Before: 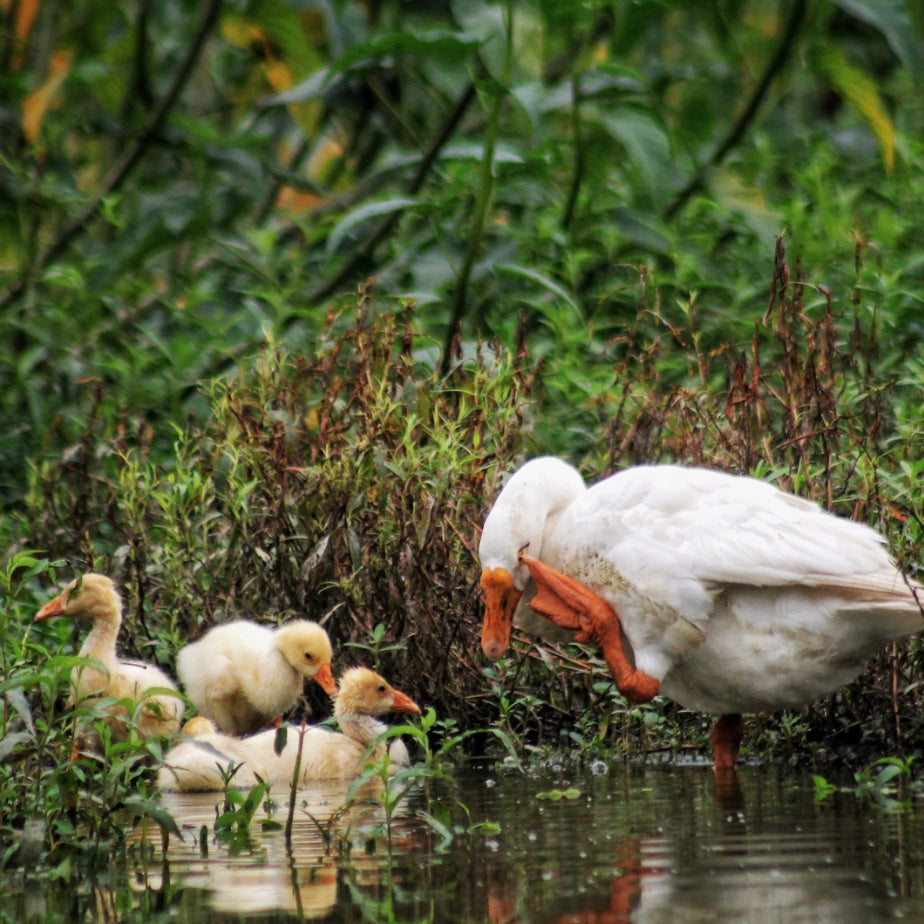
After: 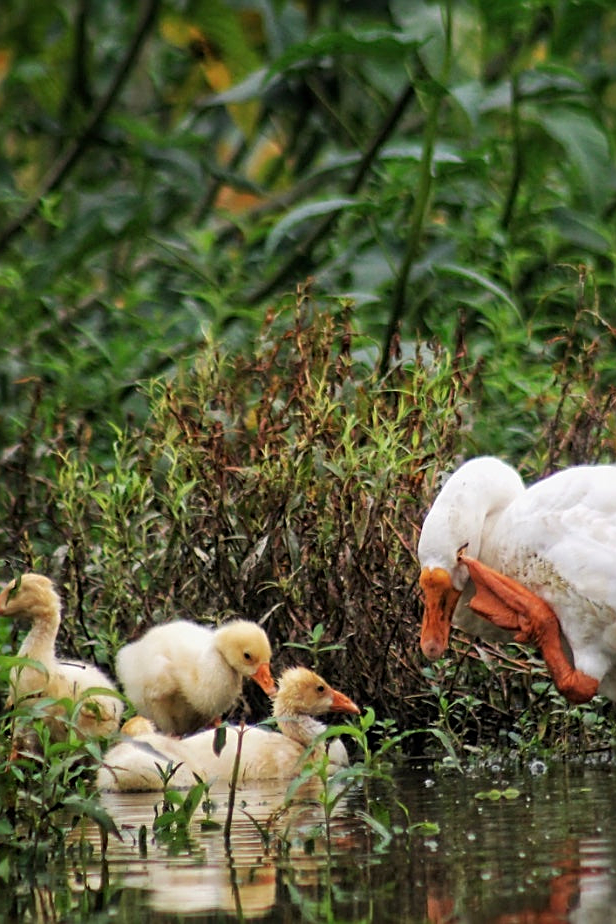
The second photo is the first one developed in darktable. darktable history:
crop and rotate: left 6.617%, right 26.717%
sharpen: on, module defaults
tone equalizer: on, module defaults
